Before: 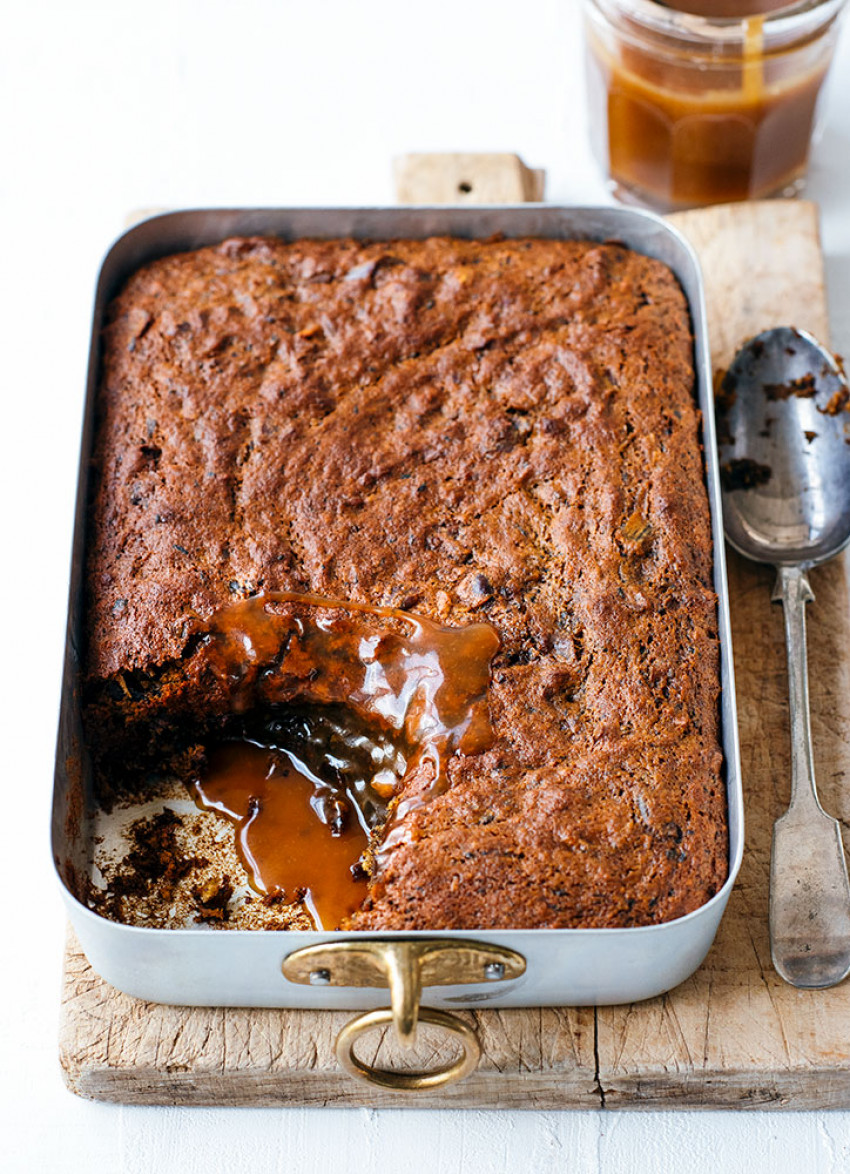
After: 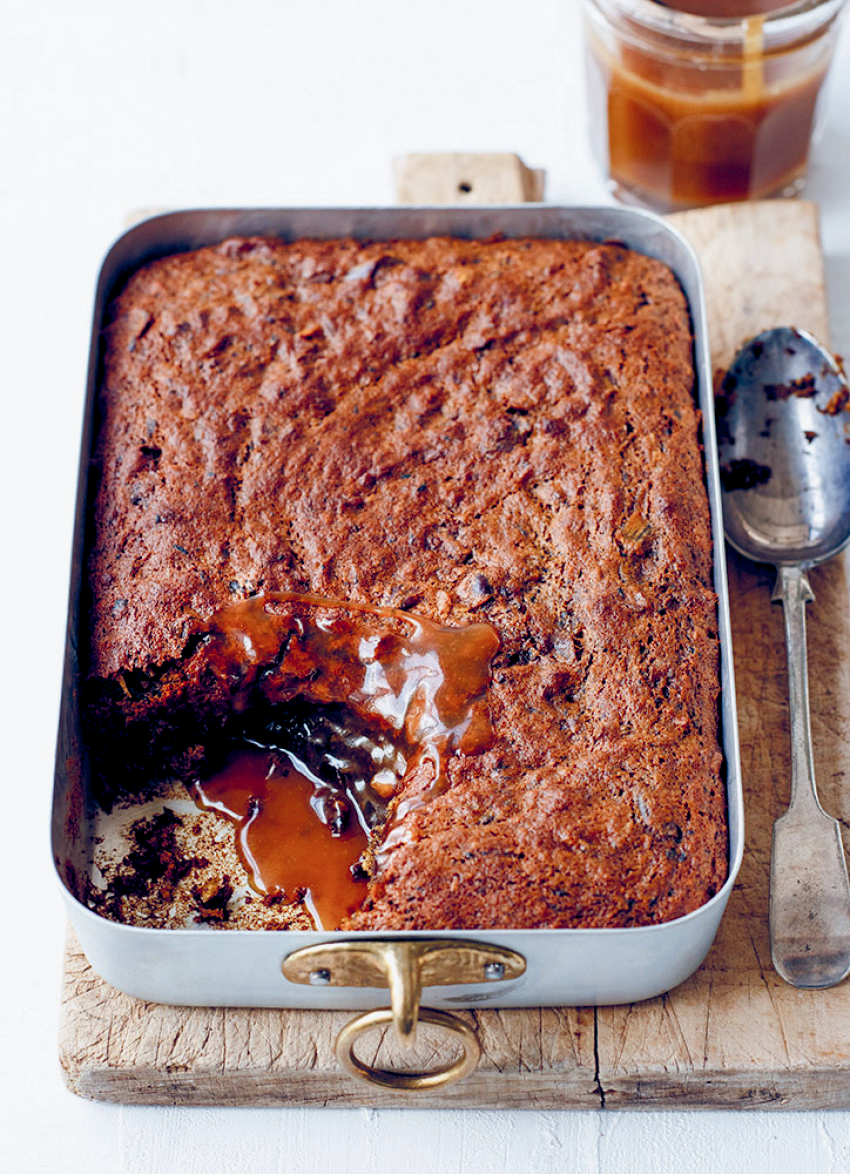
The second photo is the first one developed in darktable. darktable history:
color balance rgb: global offset › luminance -0.271%, global offset › chroma 0.313%, global offset › hue 260.73°, perceptual saturation grading › global saturation 20%, perceptual saturation grading › highlights -50.194%, perceptual saturation grading › shadows 30.569%, perceptual brilliance grading › global brilliance 1.783%, perceptual brilliance grading › highlights -3.916%, global vibrance 20%
